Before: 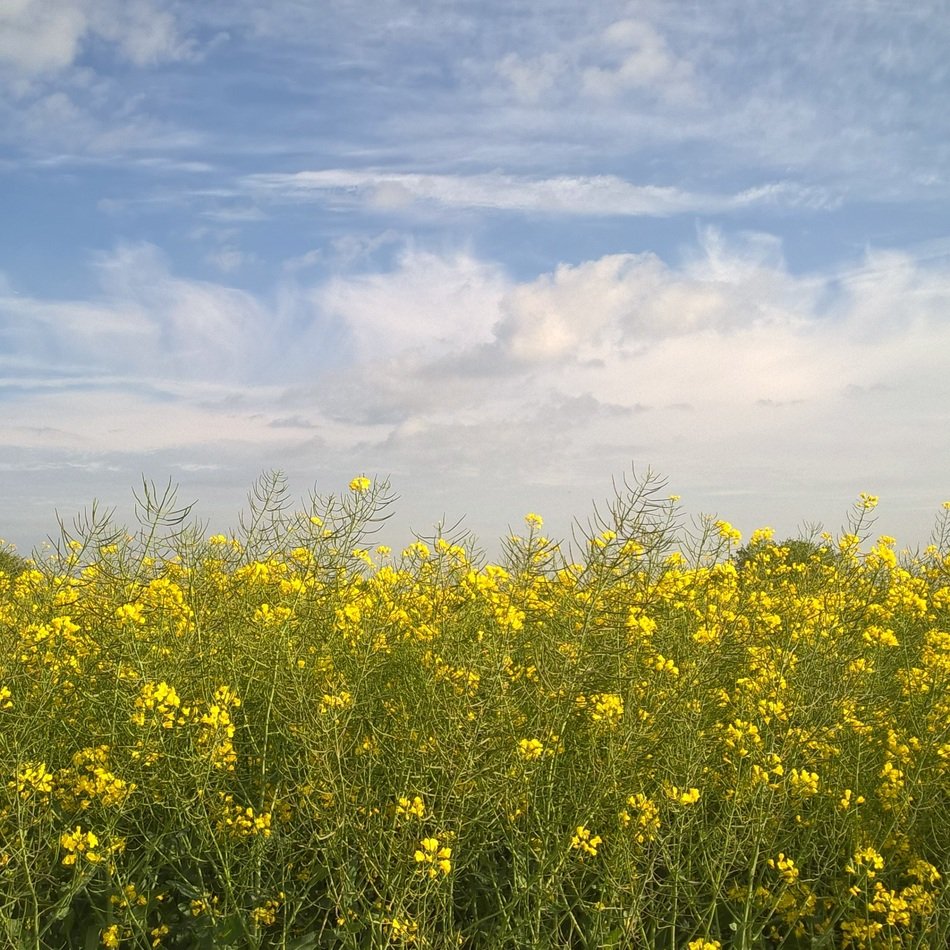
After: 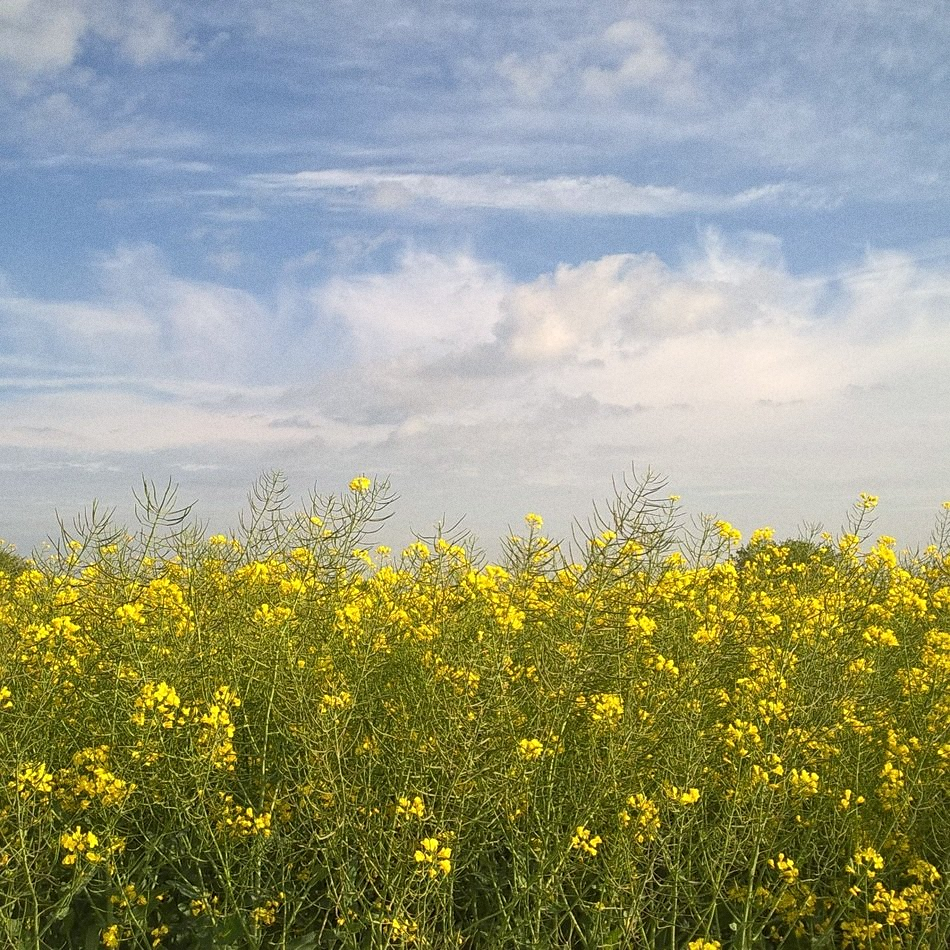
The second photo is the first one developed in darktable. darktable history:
base curve: preserve colors none
sharpen: amount 0.2
grain: coarseness 0.09 ISO
